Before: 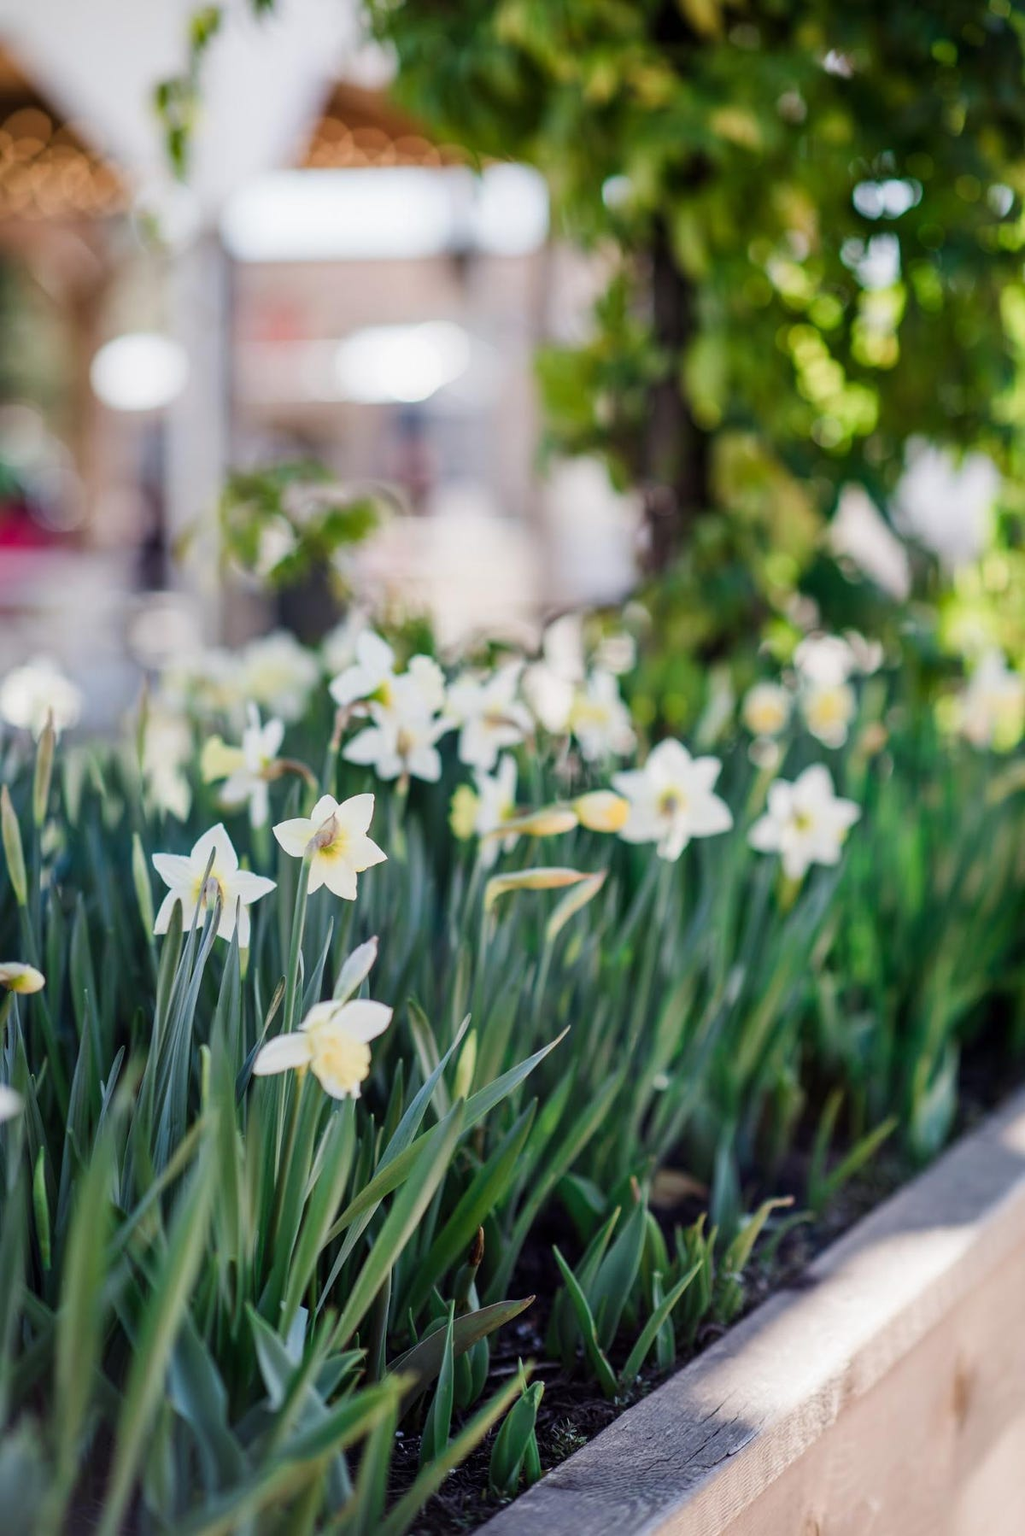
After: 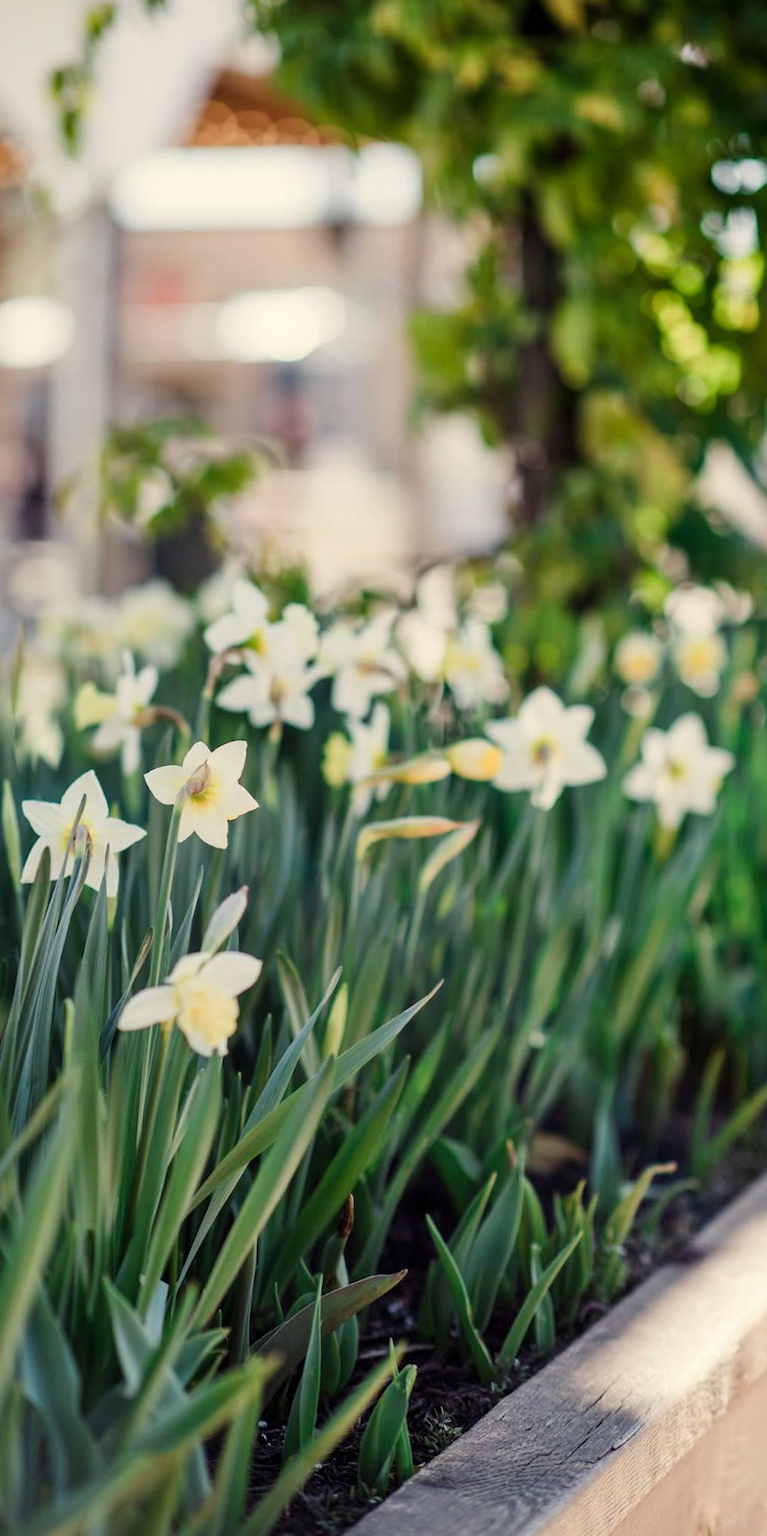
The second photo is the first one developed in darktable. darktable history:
white balance: red 1.029, blue 0.92
rotate and perspective: rotation 0.215°, lens shift (vertical) -0.139, crop left 0.069, crop right 0.939, crop top 0.002, crop bottom 0.996
crop and rotate: left 9.597%, right 10.195%
